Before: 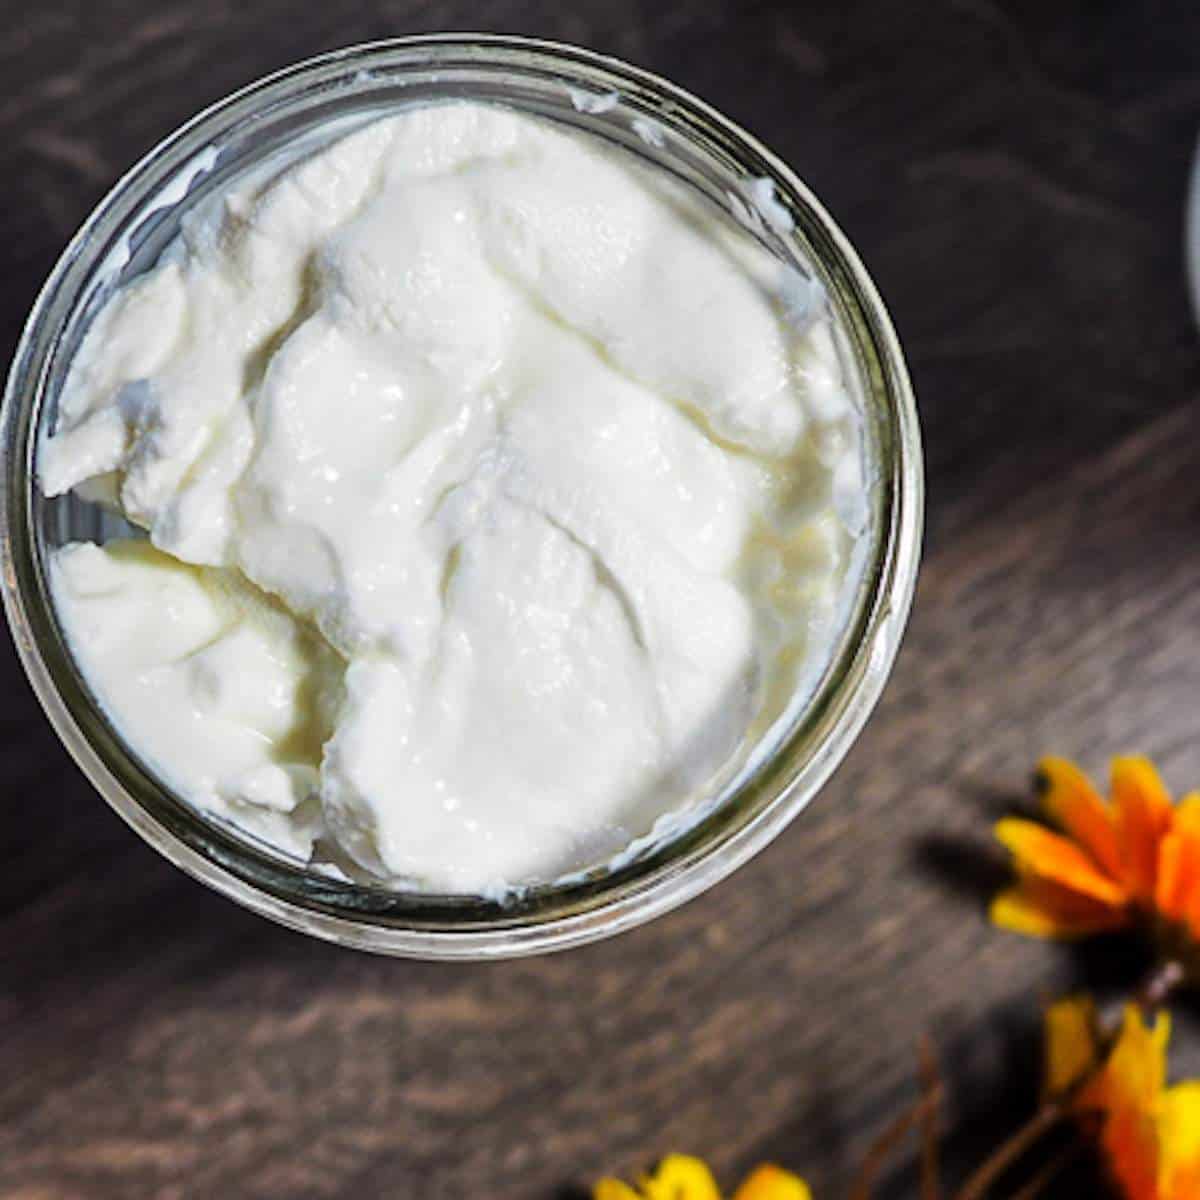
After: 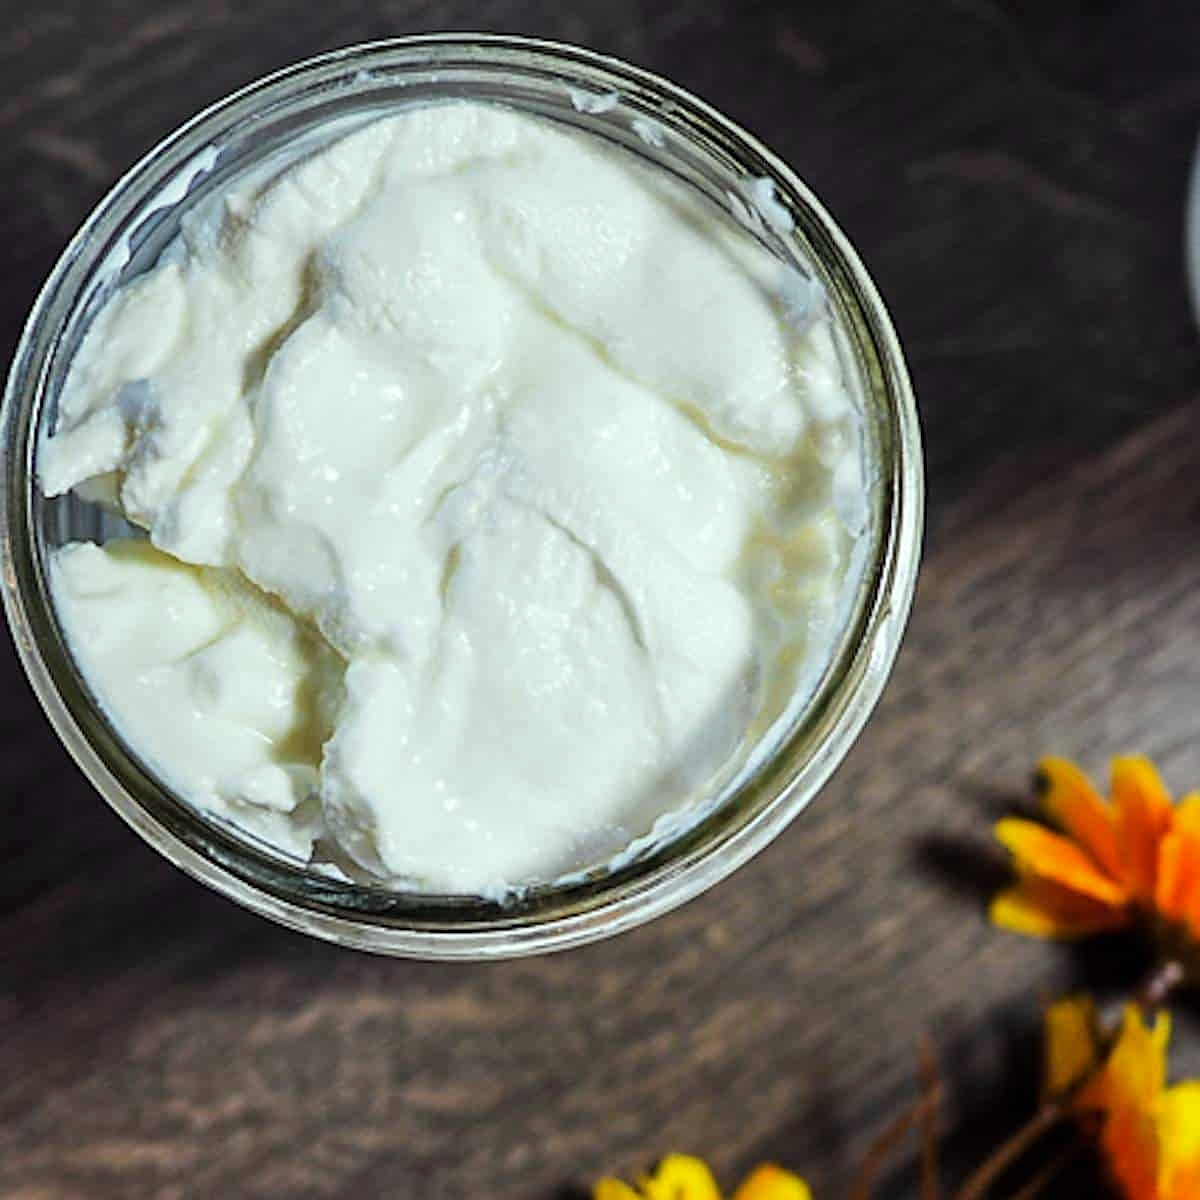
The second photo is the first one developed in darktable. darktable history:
sharpen: on, module defaults
color correction: highlights a* -6.64, highlights b* 0.704
